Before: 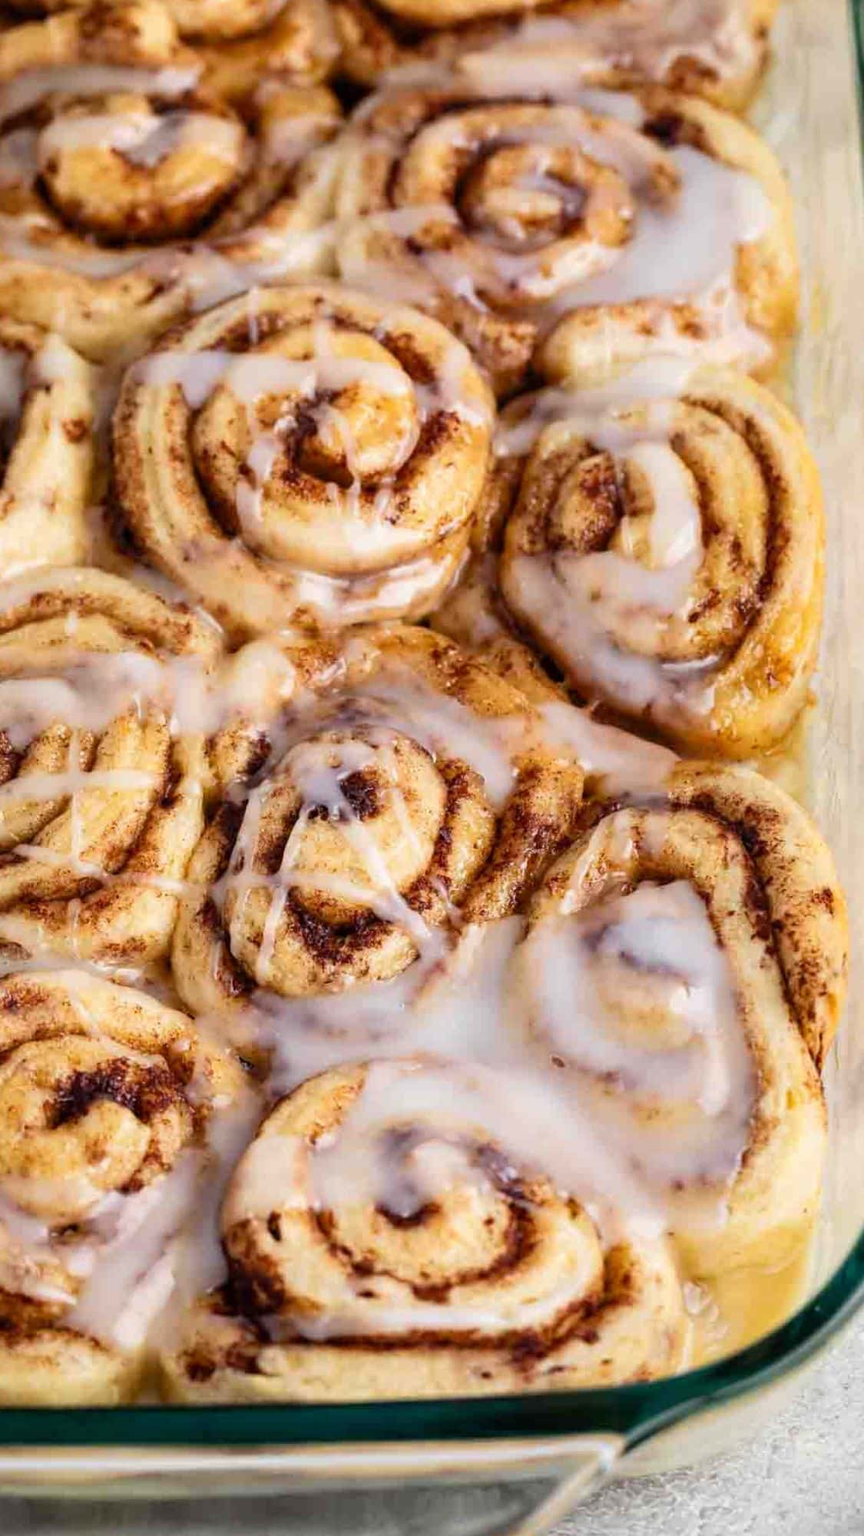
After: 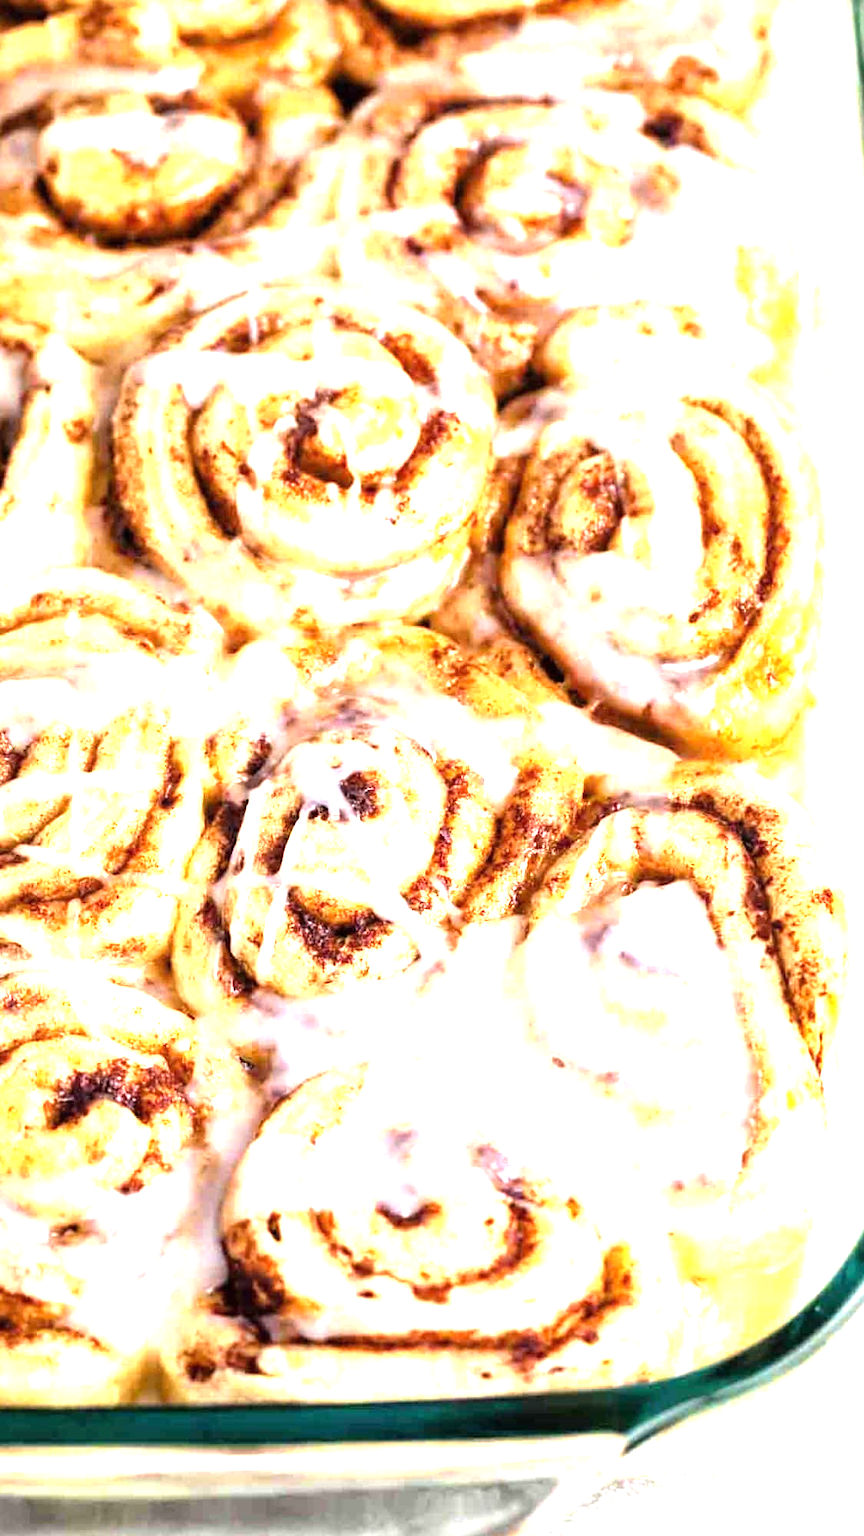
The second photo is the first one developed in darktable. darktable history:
tone equalizer: -8 EV -0.727 EV, -7 EV -0.692 EV, -6 EV -0.58 EV, -5 EV -0.365 EV, -3 EV 0.379 EV, -2 EV 0.6 EV, -1 EV 0.682 EV, +0 EV 0.721 EV, mask exposure compensation -0.501 EV
exposure: black level correction 0, exposure 1.199 EV, compensate exposure bias true, compensate highlight preservation false
